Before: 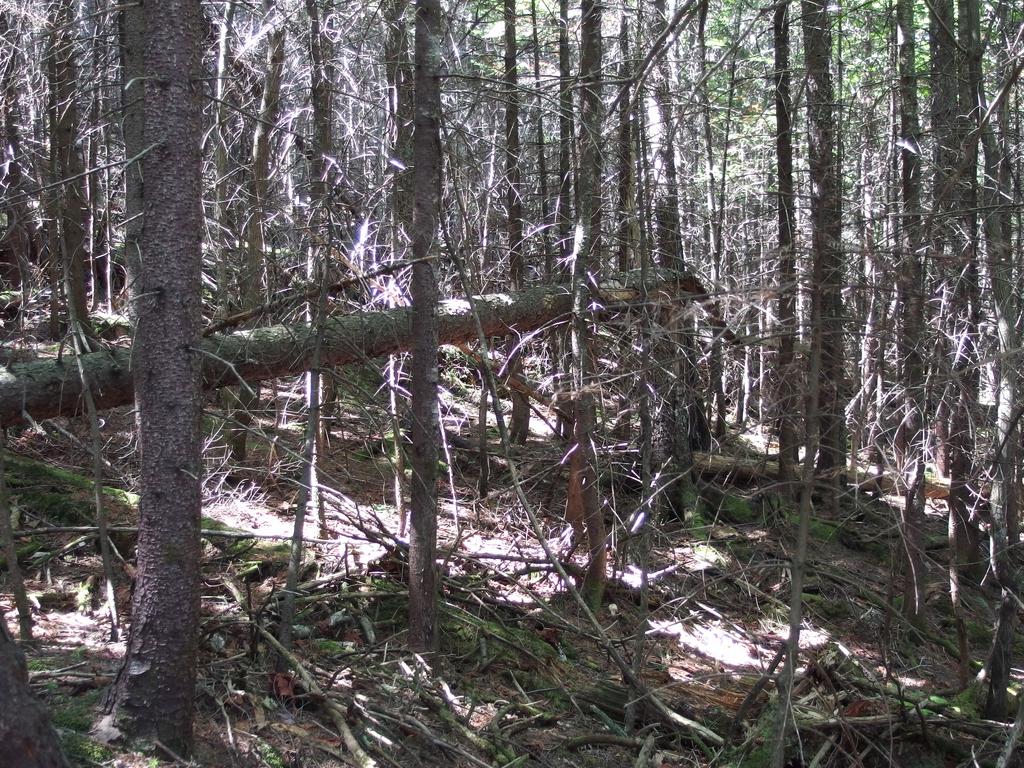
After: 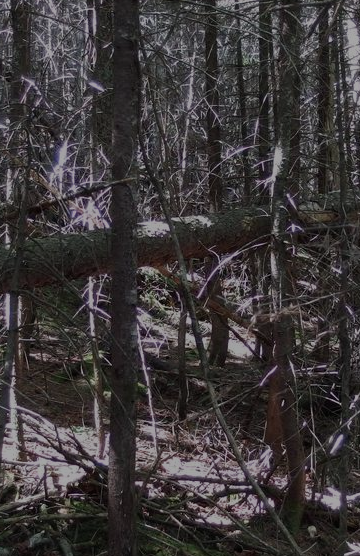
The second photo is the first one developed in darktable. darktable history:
exposure: exposure -1.468 EV, compensate highlight preservation false
crop and rotate: left 29.476%, top 10.214%, right 35.32%, bottom 17.333%
shadows and highlights: shadows 0, highlights 40
